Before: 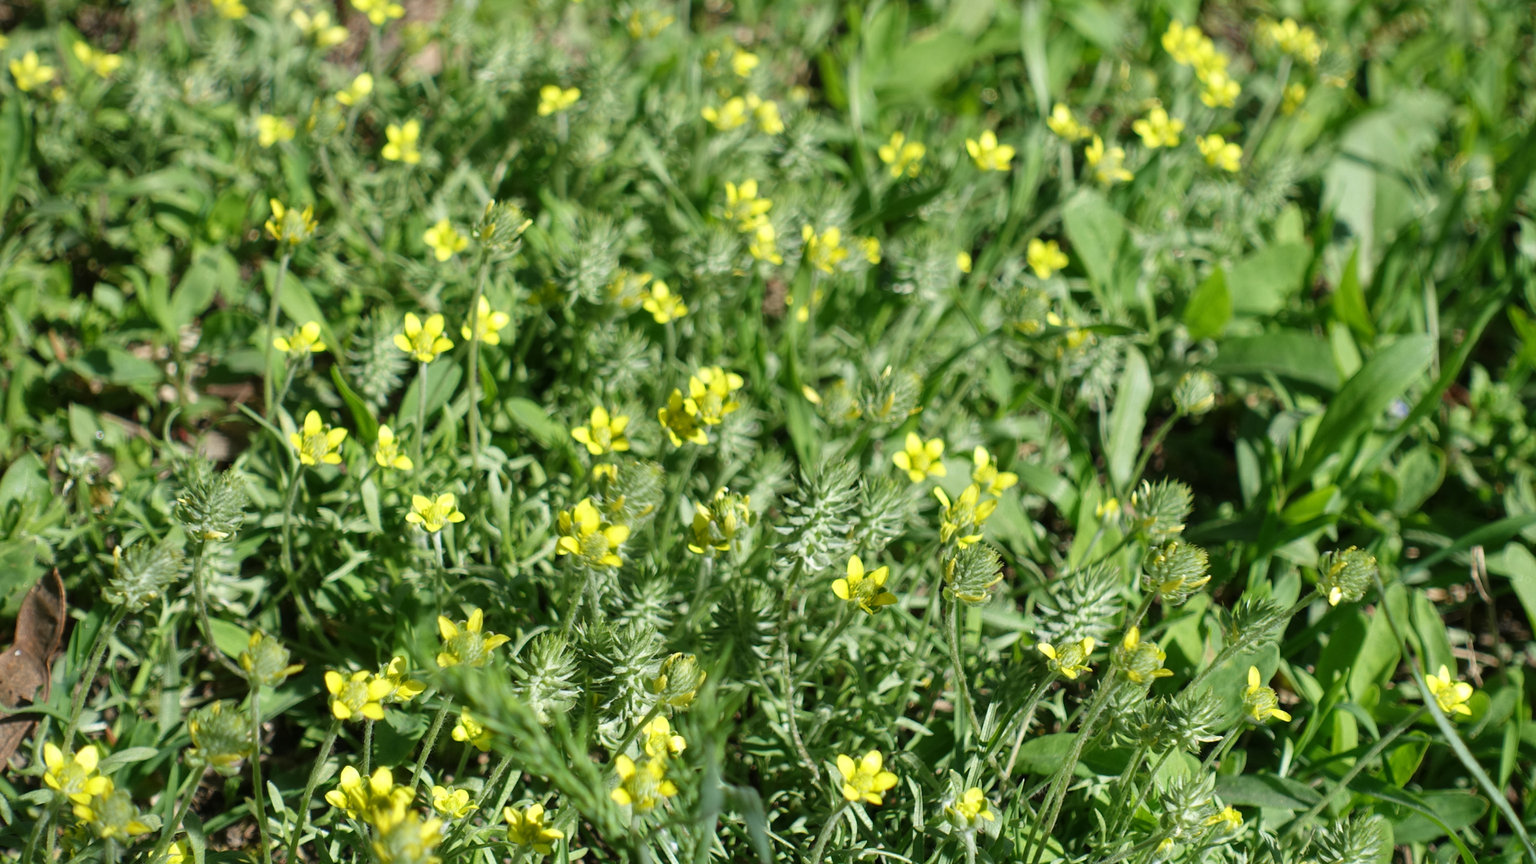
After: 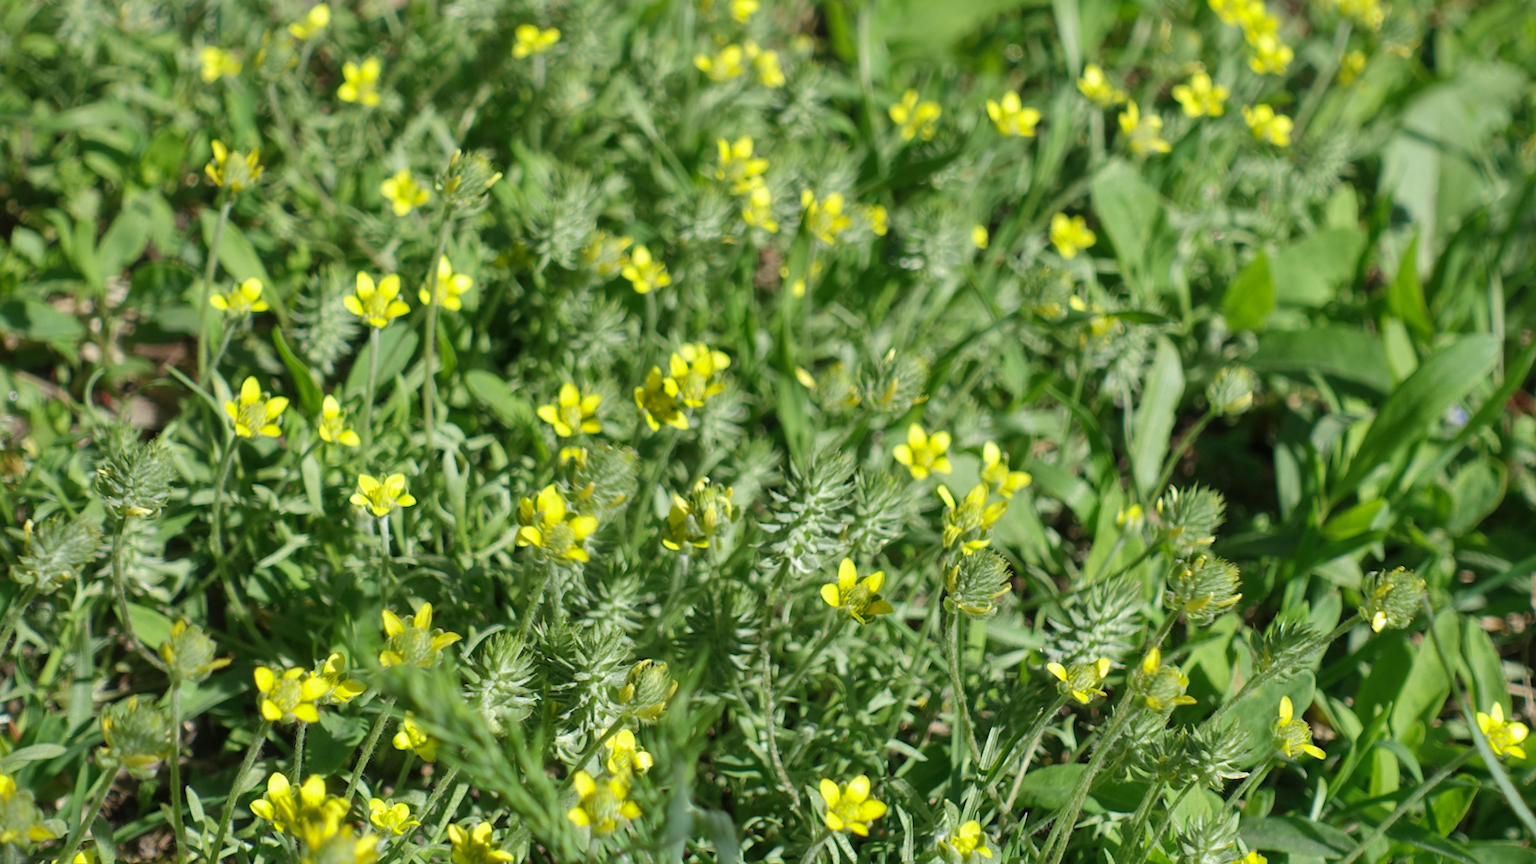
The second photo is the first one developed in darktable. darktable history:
crop and rotate: angle -1.96°, left 3.091%, top 3.901%, right 1.461%, bottom 0.571%
shadows and highlights: on, module defaults
